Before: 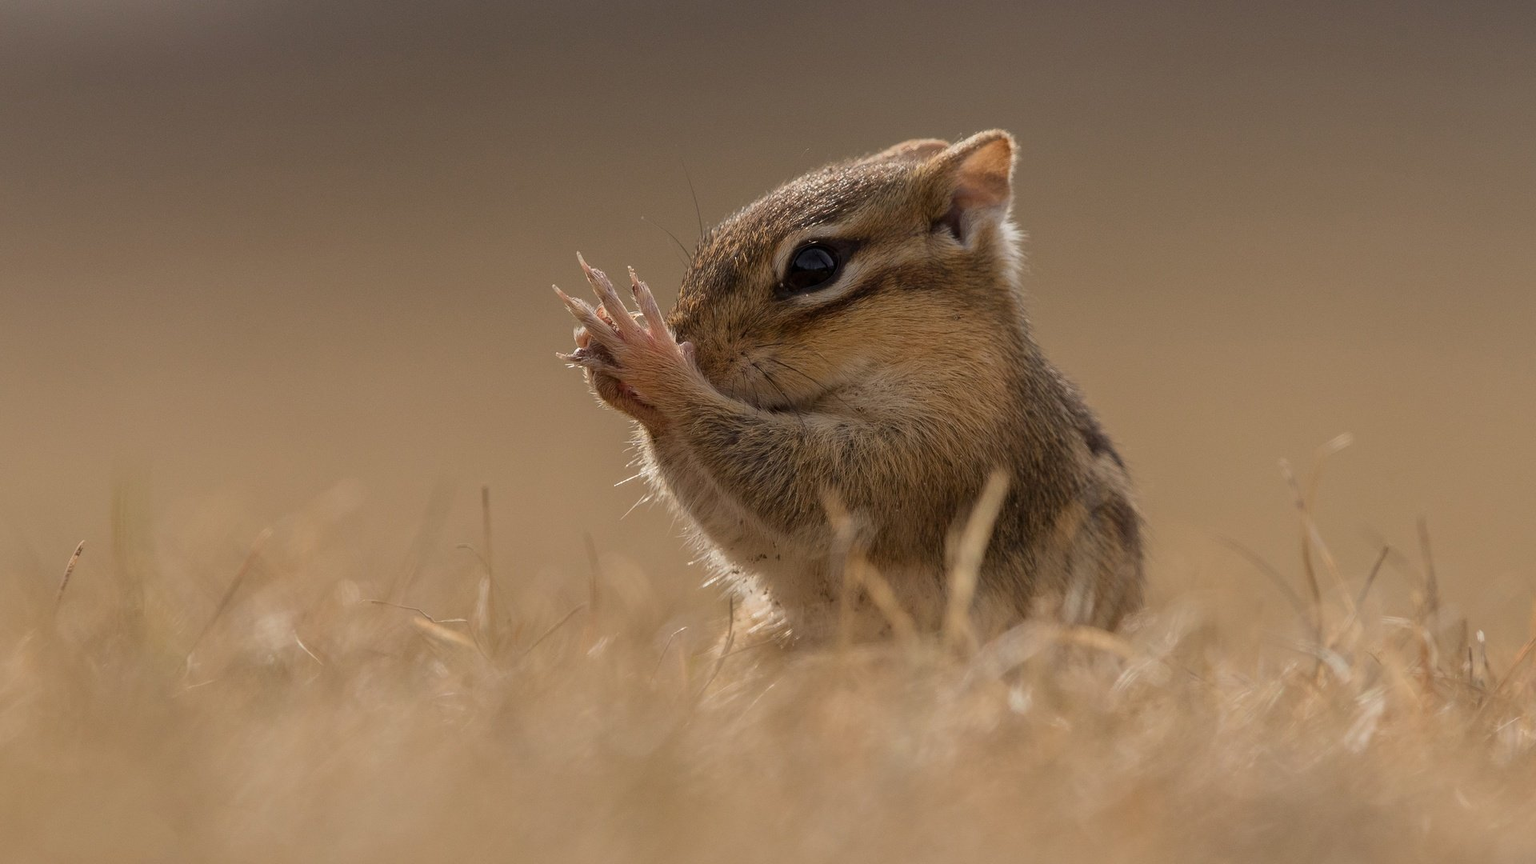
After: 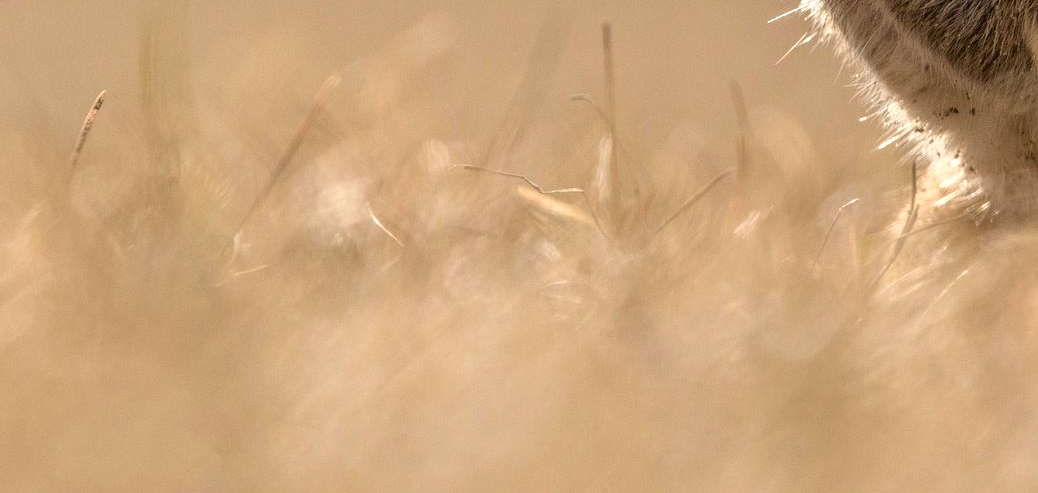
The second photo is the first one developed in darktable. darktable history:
local contrast: detail 130%
tone equalizer: -8 EV -0.756 EV, -7 EV -0.679 EV, -6 EV -0.584 EV, -5 EV -0.37 EV, -3 EV 0.373 EV, -2 EV 0.6 EV, -1 EV 0.687 EV, +0 EV 0.78 EV
crop and rotate: top 54.195%, right 45.912%, bottom 0.131%
